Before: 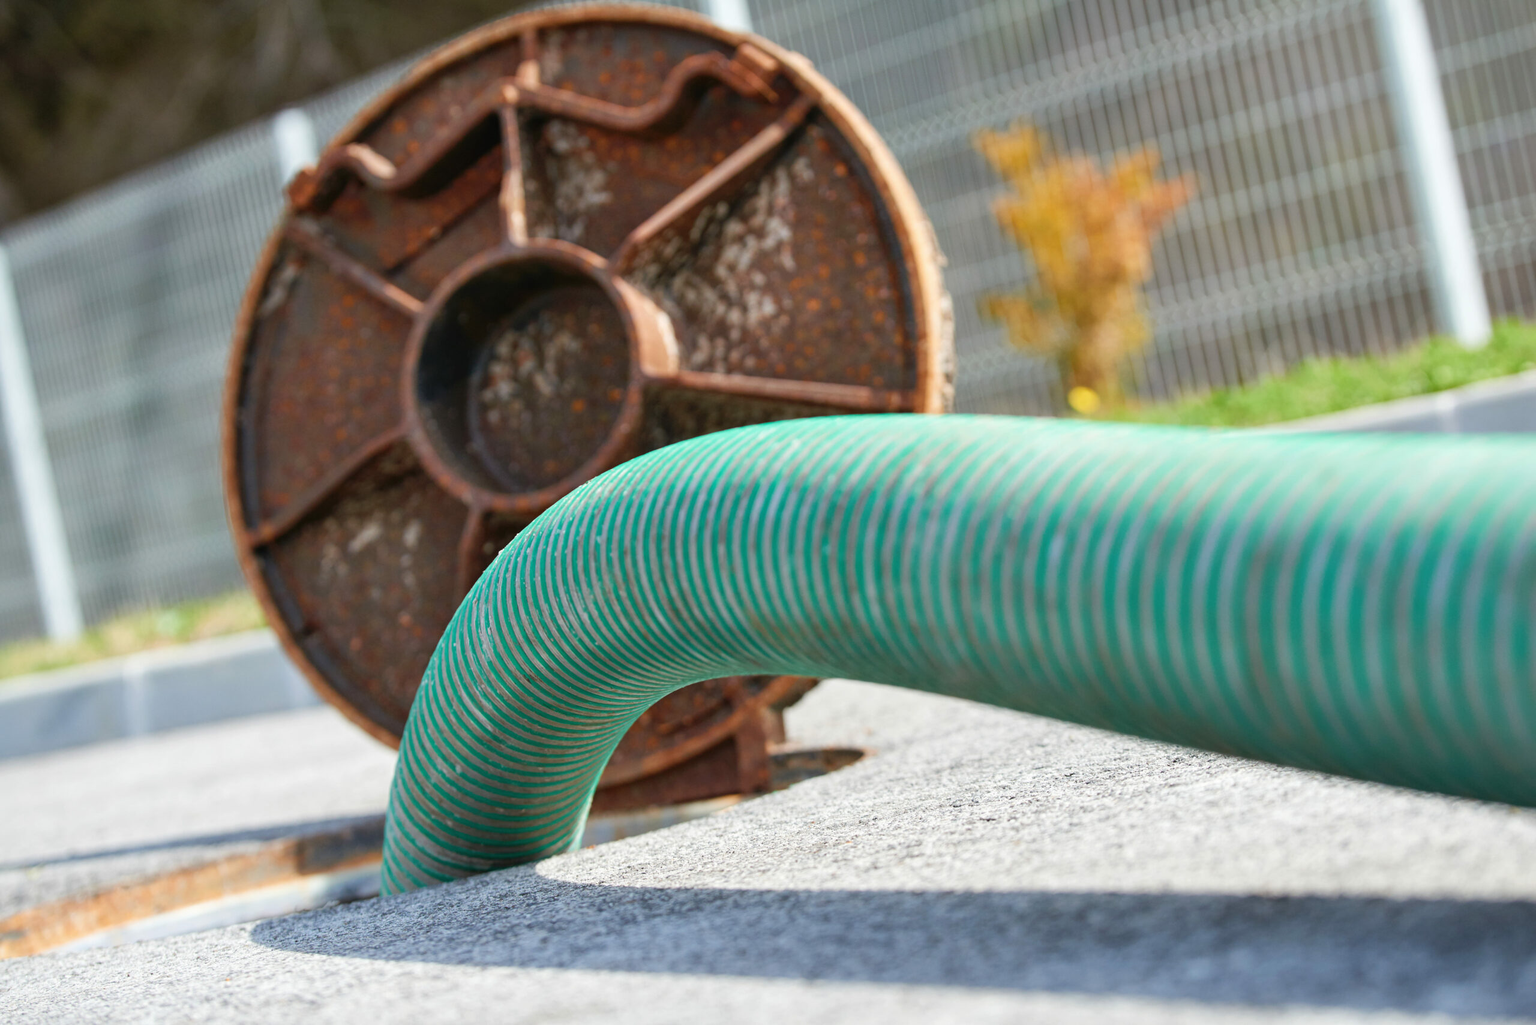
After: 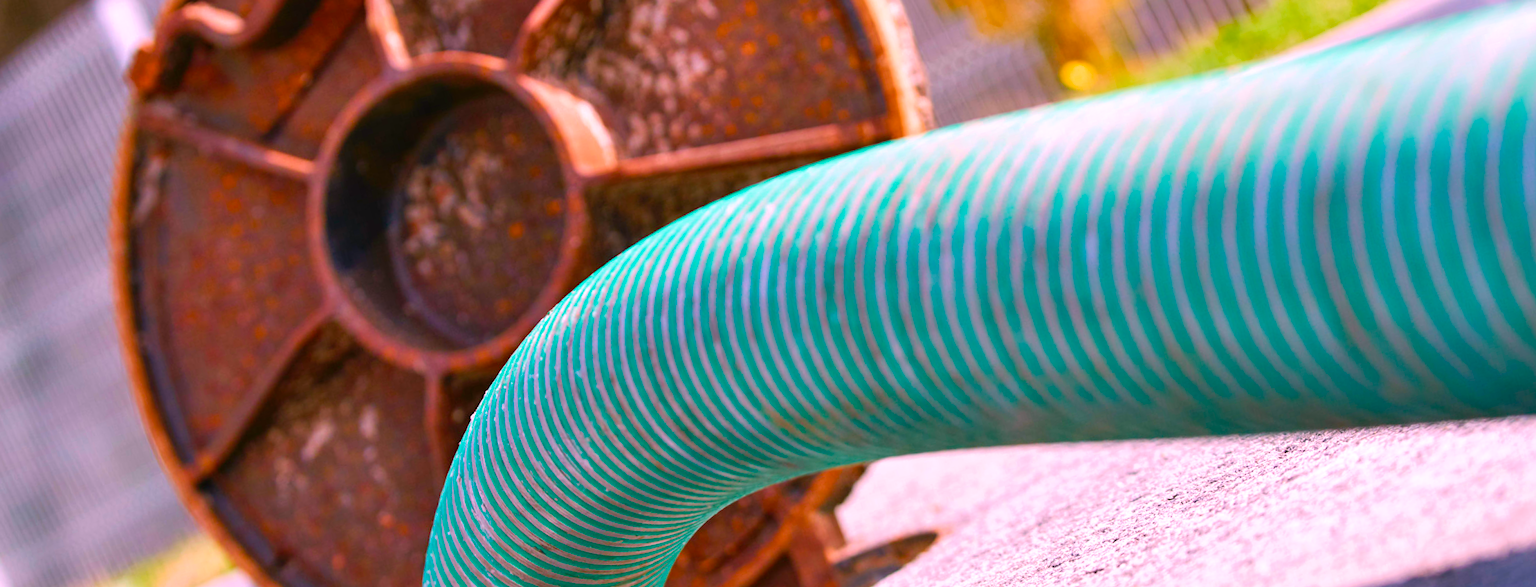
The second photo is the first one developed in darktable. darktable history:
white balance: red 1.188, blue 1.11
rotate and perspective: rotation -14.8°, crop left 0.1, crop right 0.903, crop top 0.25, crop bottom 0.748
velvia: strength 51%, mid-tones bias 0.51
crop and rotate: left 2.991%, top 13.302%, right 1.981%, bottom 12.636%
